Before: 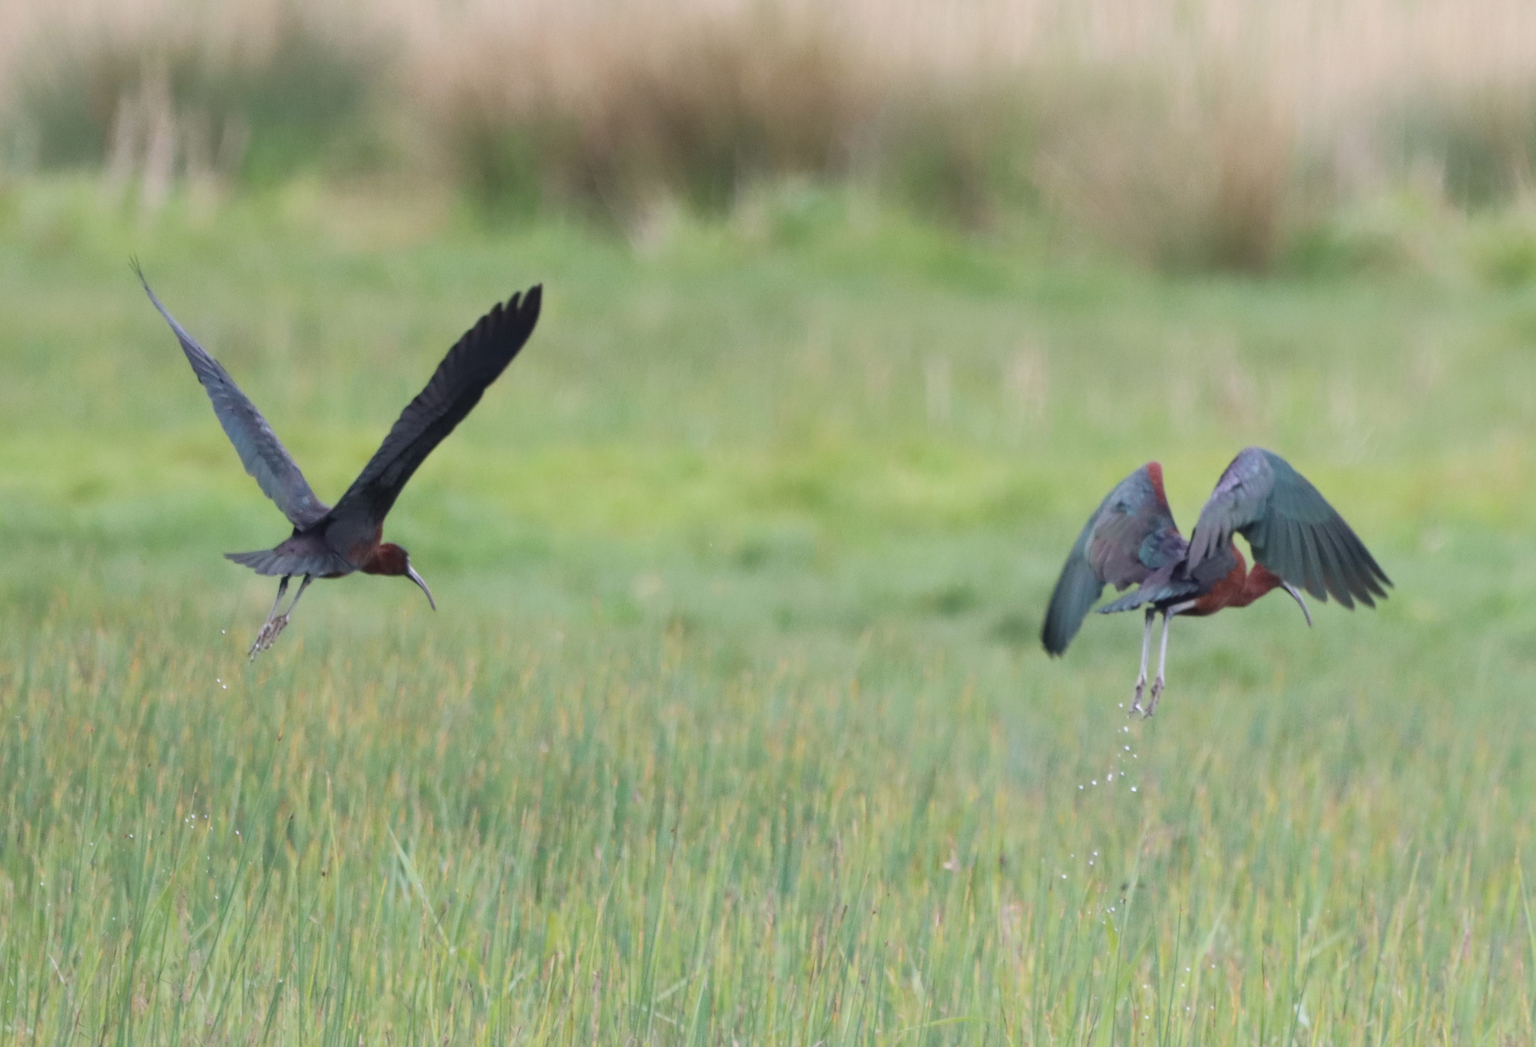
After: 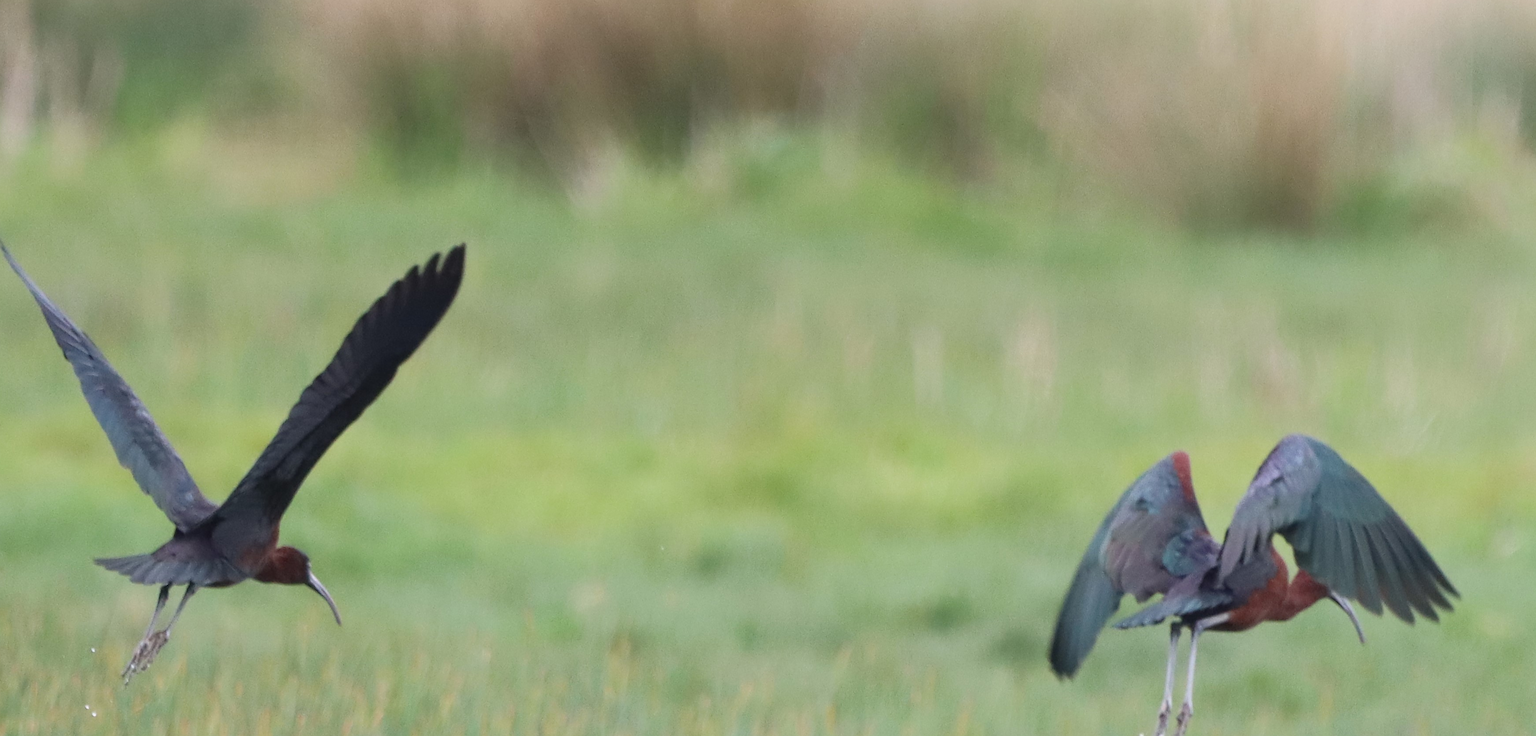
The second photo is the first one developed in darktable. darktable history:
crop and rotate: left 9.391%, top 7.234%, right 5.026%, bottom 32.547%
sharpen: on, module defaults
